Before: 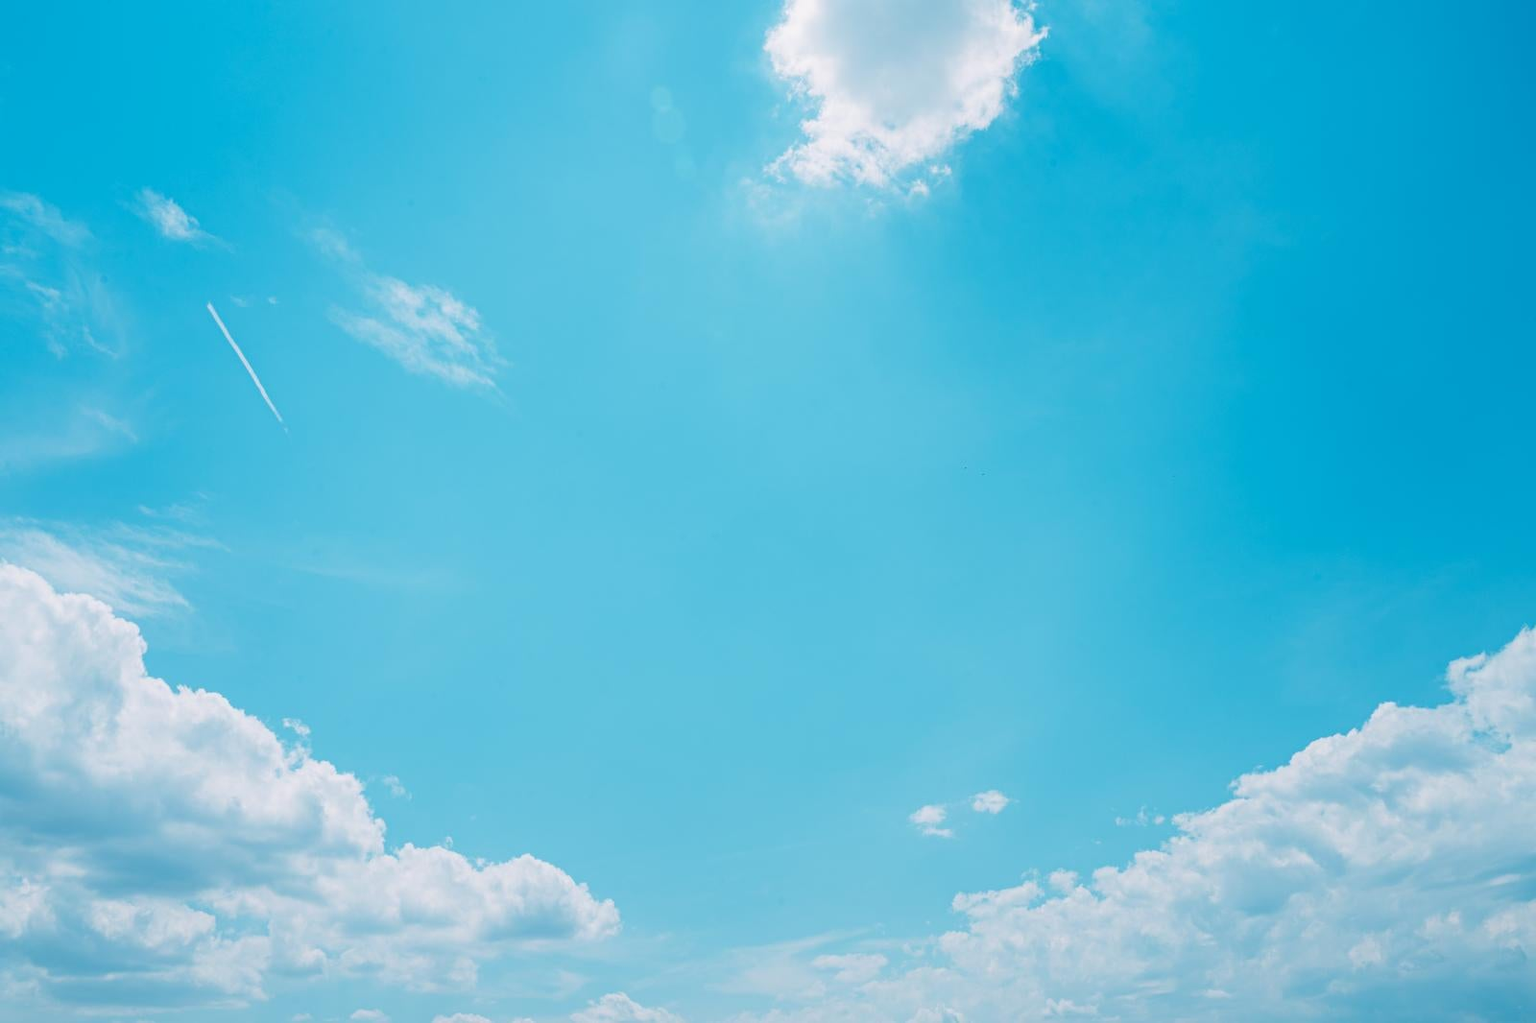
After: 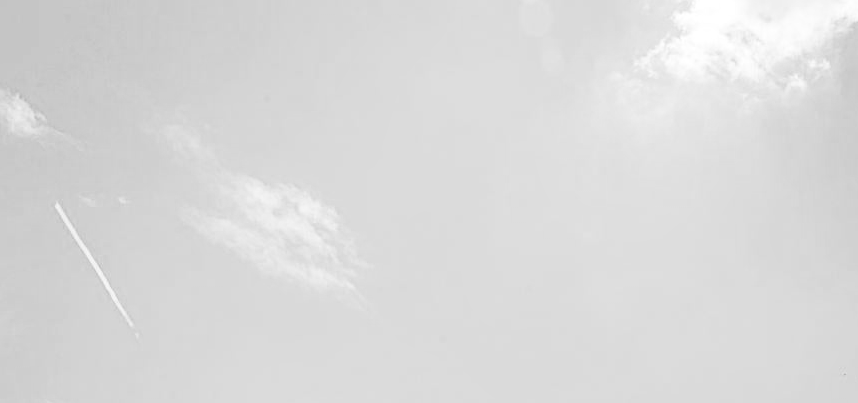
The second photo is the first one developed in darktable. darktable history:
contrast brightness saturation: contrast 0.28
monochrome: on, module defaults
exposure: exposure 0.29 EV, compensate highlight preservation false
crop: left 10.121%, top 10.631%, right 36.218%, bottom 51.526%
